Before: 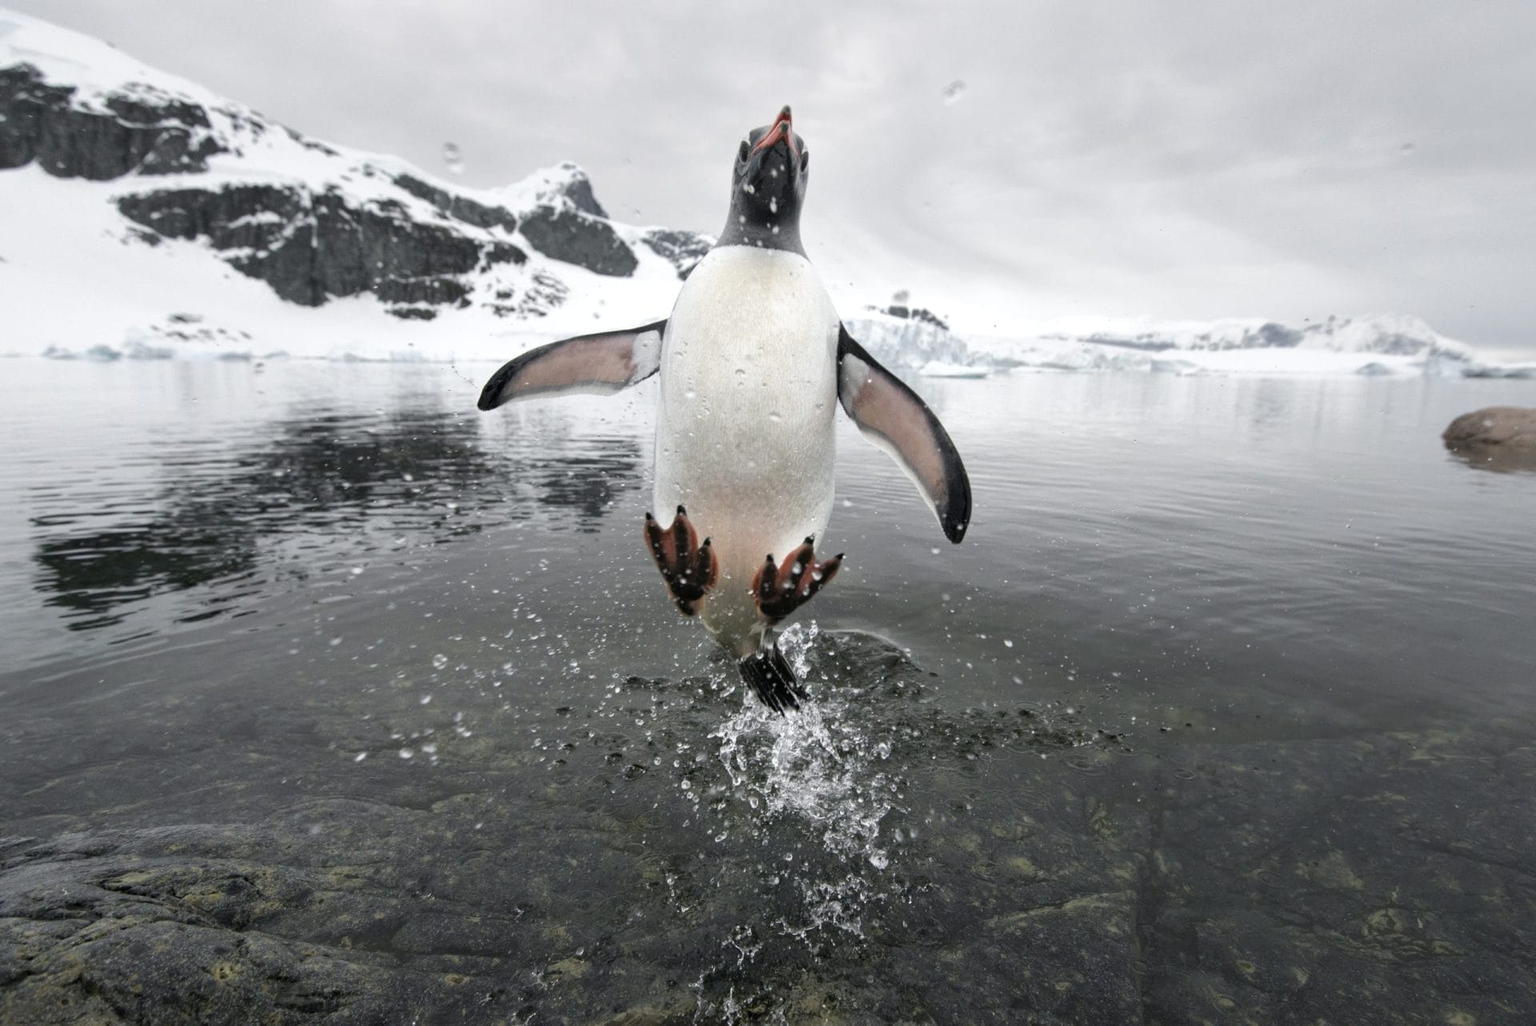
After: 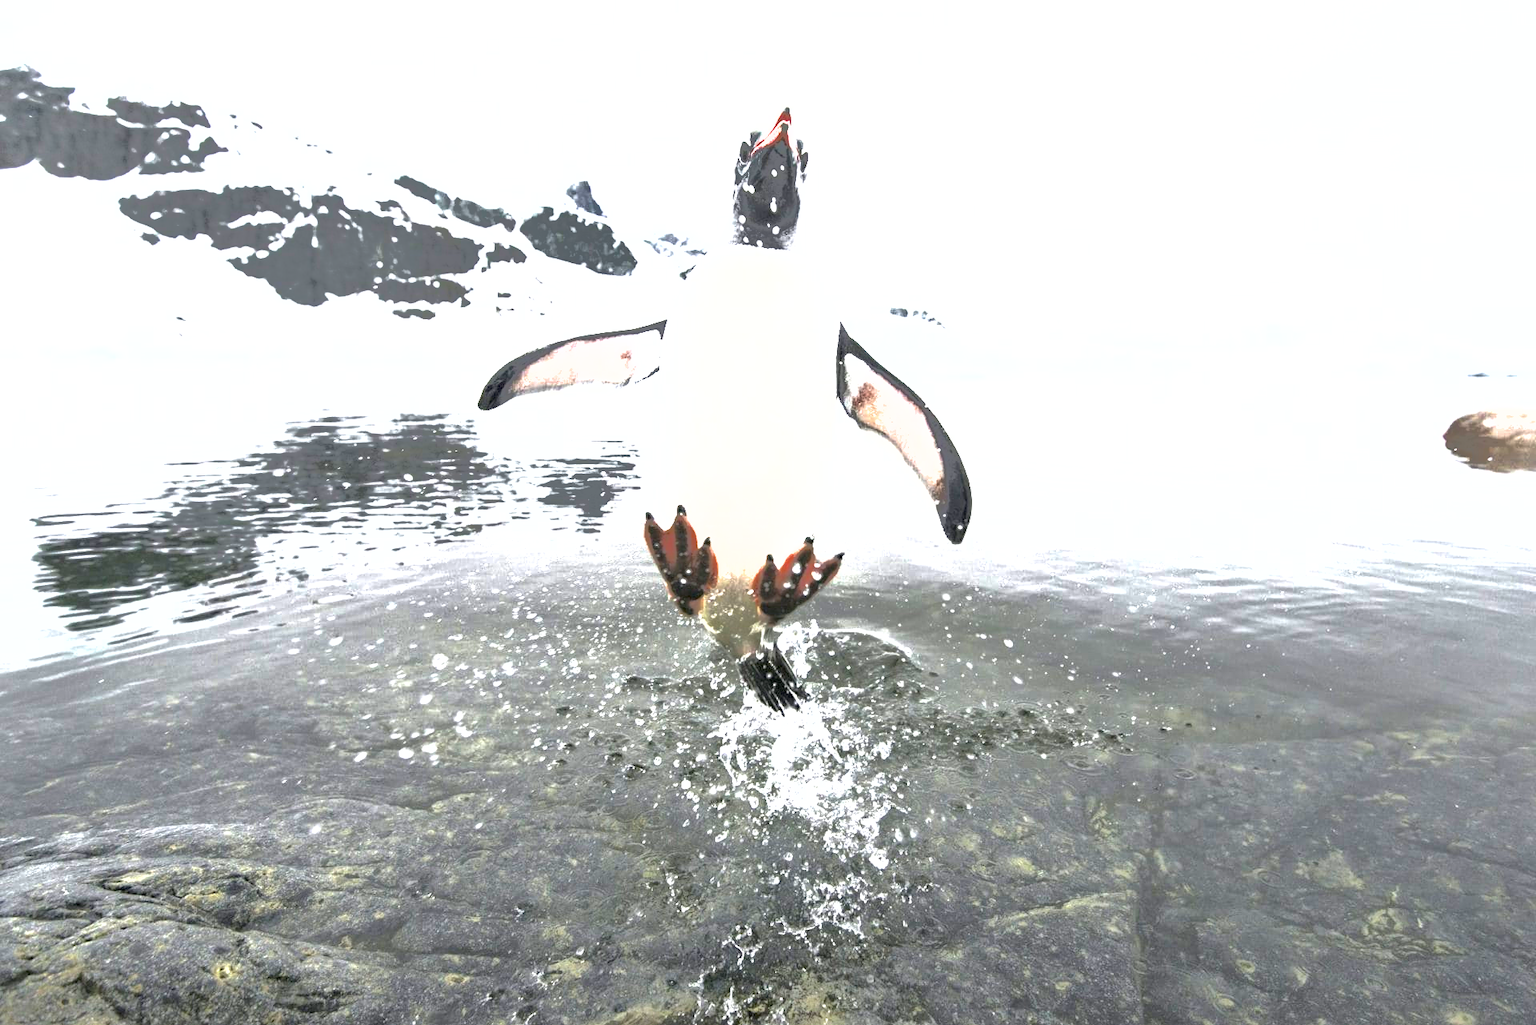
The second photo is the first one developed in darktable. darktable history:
exposure: exposure 2.222 EV, compensate highlight preservation false
shadows and highlights: shadows 40.08, highlights -59.8
tone equalizer: edges refinement/feathering 500, mask exposure compensation -1.57 EV, preserve details no
